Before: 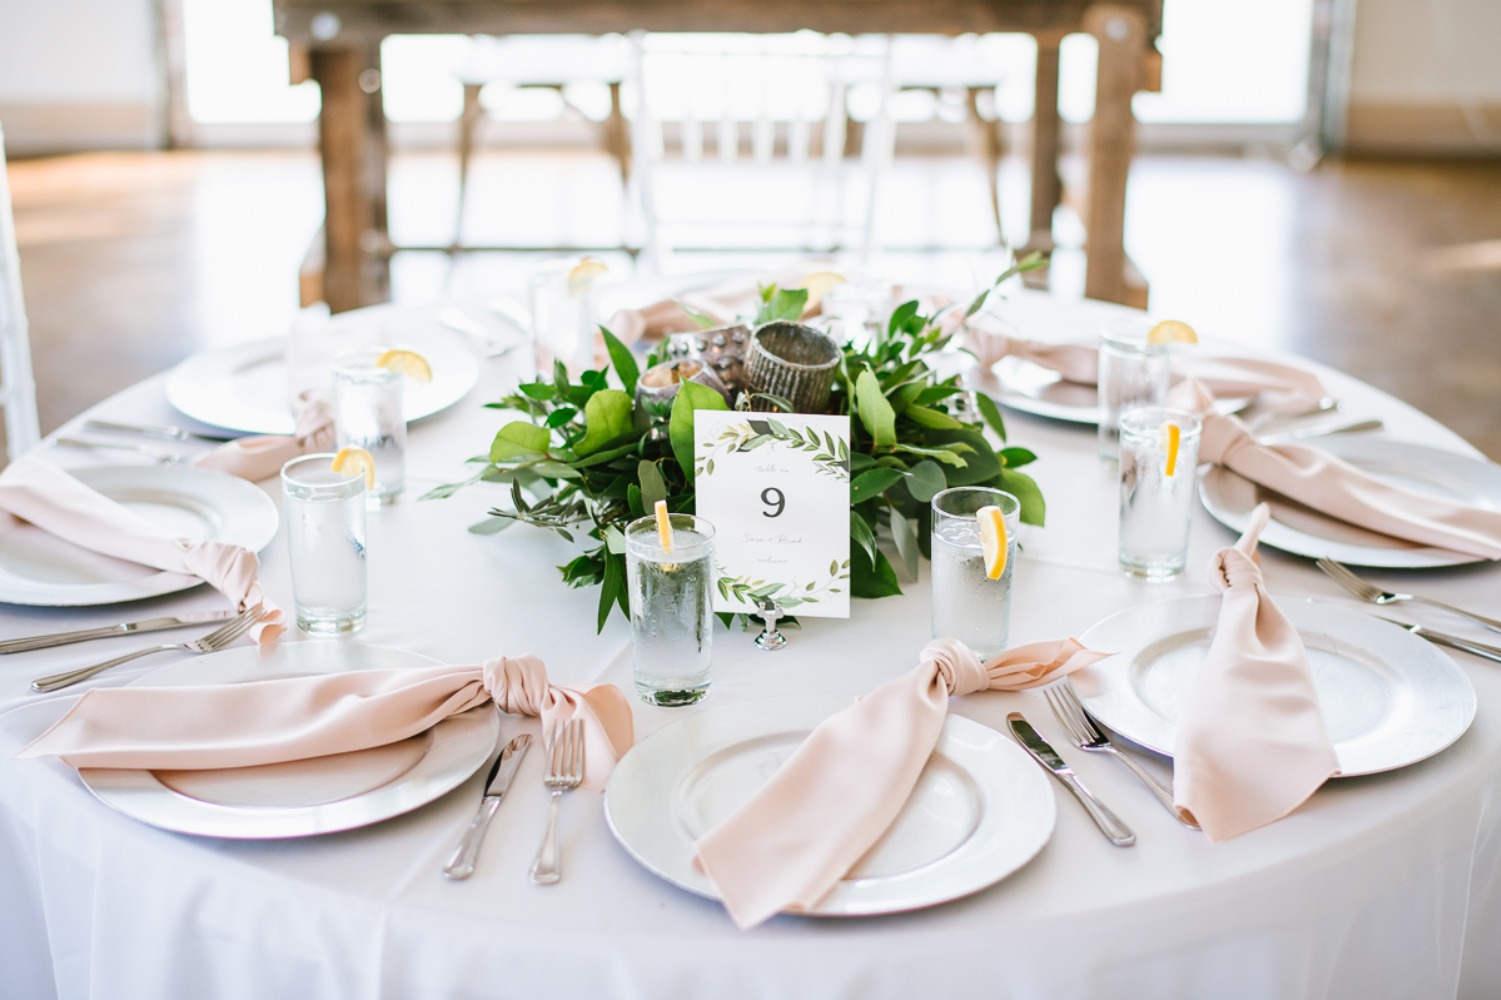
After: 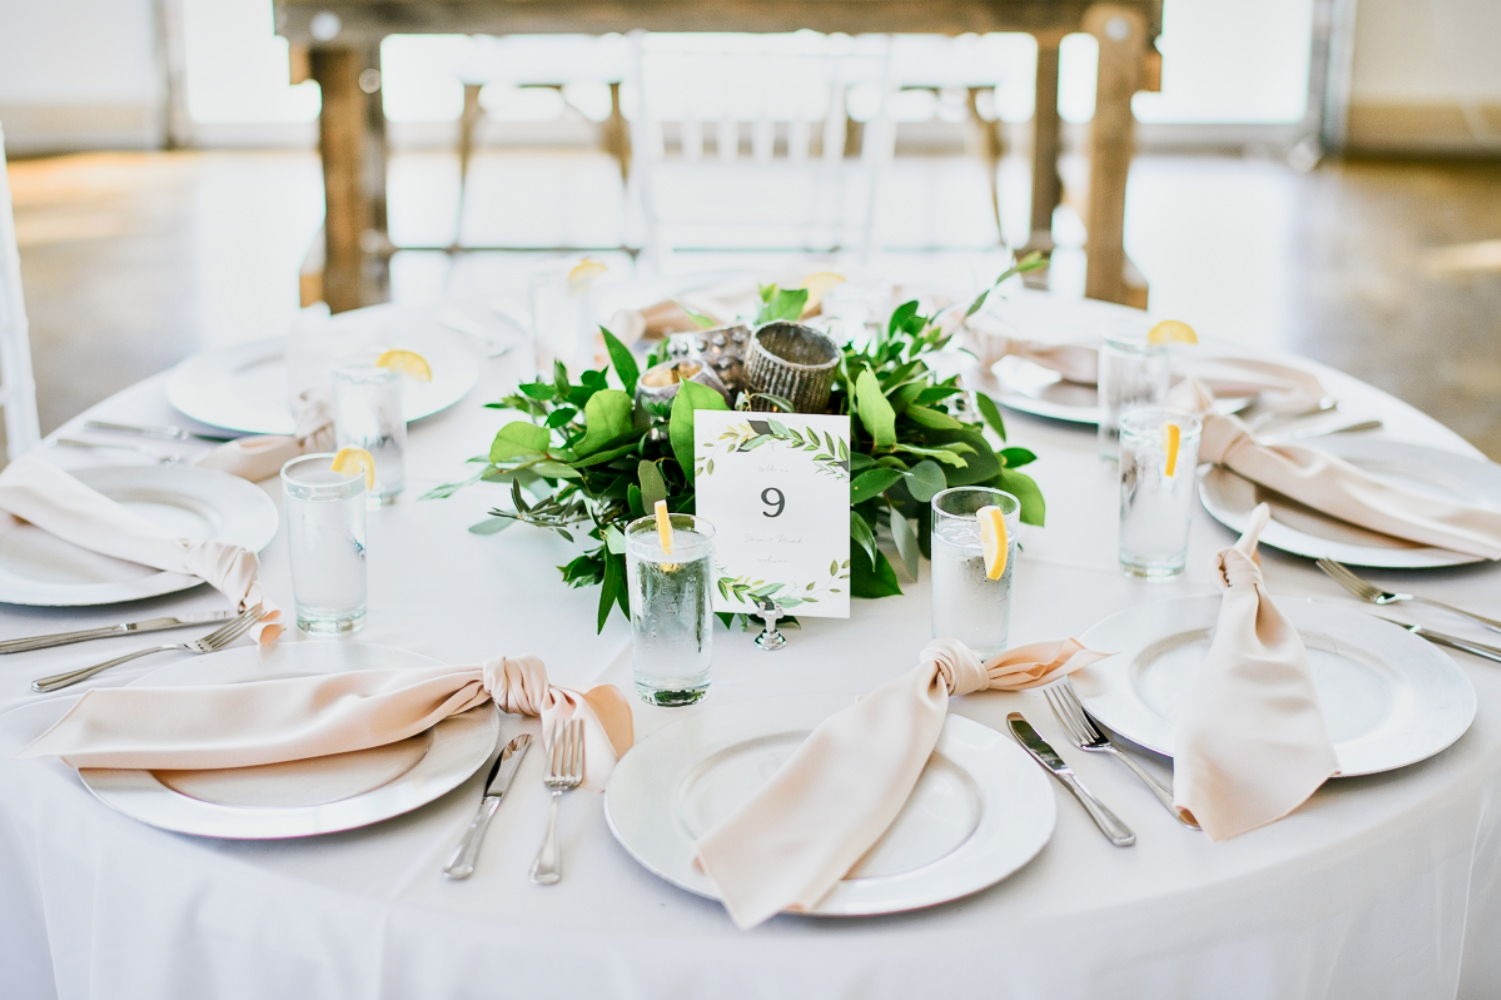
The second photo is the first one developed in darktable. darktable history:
tone curve: curves: ch0 [(0, 0) (0.048, 0.024) (0.099, 0.082) (0.227, 0.255) (0.407, 0.482) (0.543, 0.634) (0.719, 0.77) (0.837, 0.843) (1, 0.906)]; ch1 [(0, 0) (0.3, 0.268) (0.404, 0.374) (0.475, 0.463) (0.501, 0.499) (0.514, 0.502) (0.551, 0.541) (0.643, 0.648) (0.682, 0.674) (0.802, 0.812) (1, 1)]; ch2 [(0, 0) (0.259, 0.207) (0.323, 0.311) (0.364, 0.368) (0.442, 0.461) (0.498, 0.498) (0.531, 0.528) (0.581, 0.602) (0.629, 0.659) (0.768, 0.728) (1, 1)], color space Lab, independent channels, preserve colors none
local contrast: mode bilateral grid, contrast 20, coarseness 50, detail 179%, midtone range 0.2
